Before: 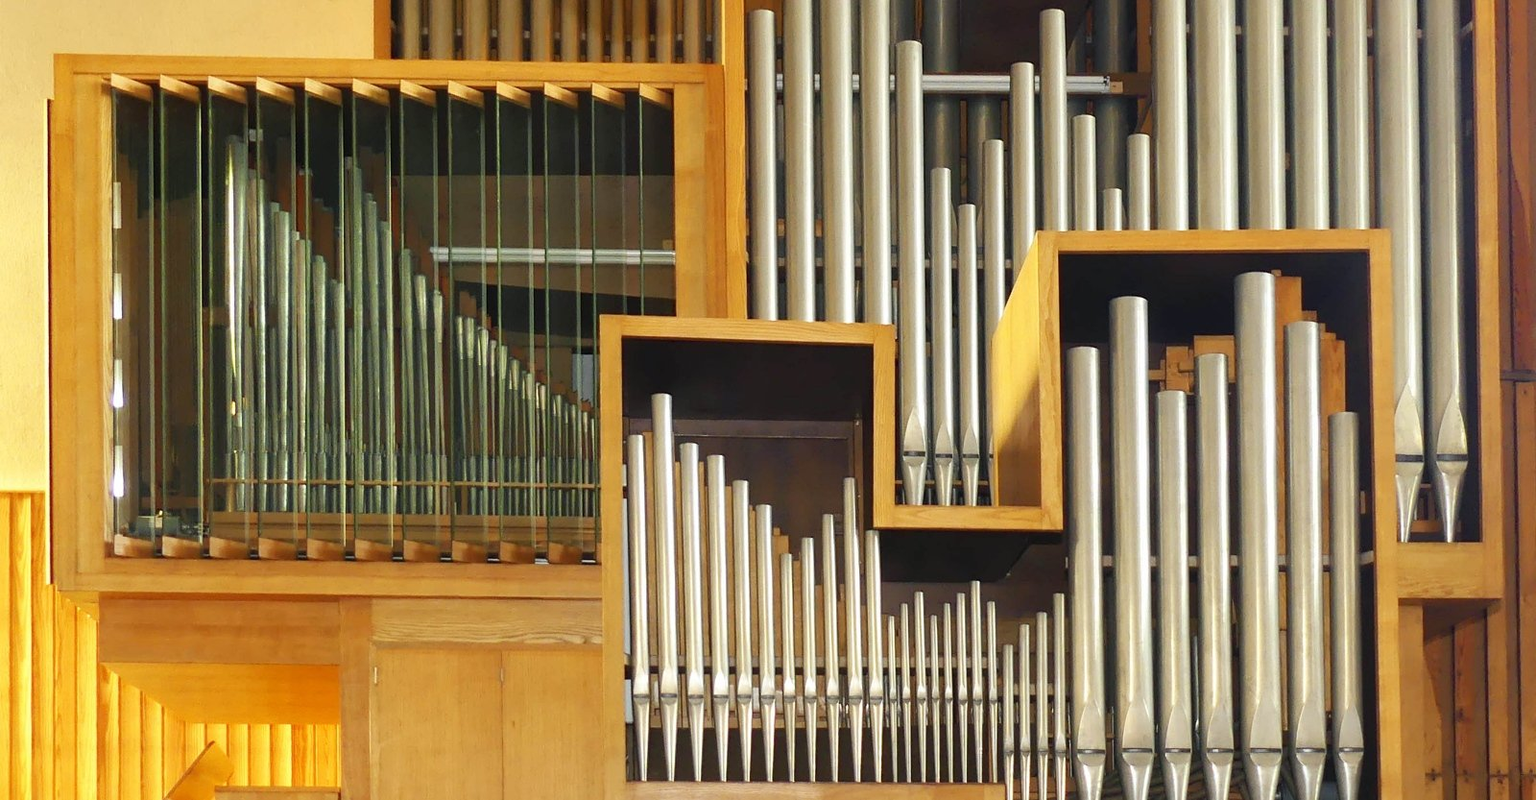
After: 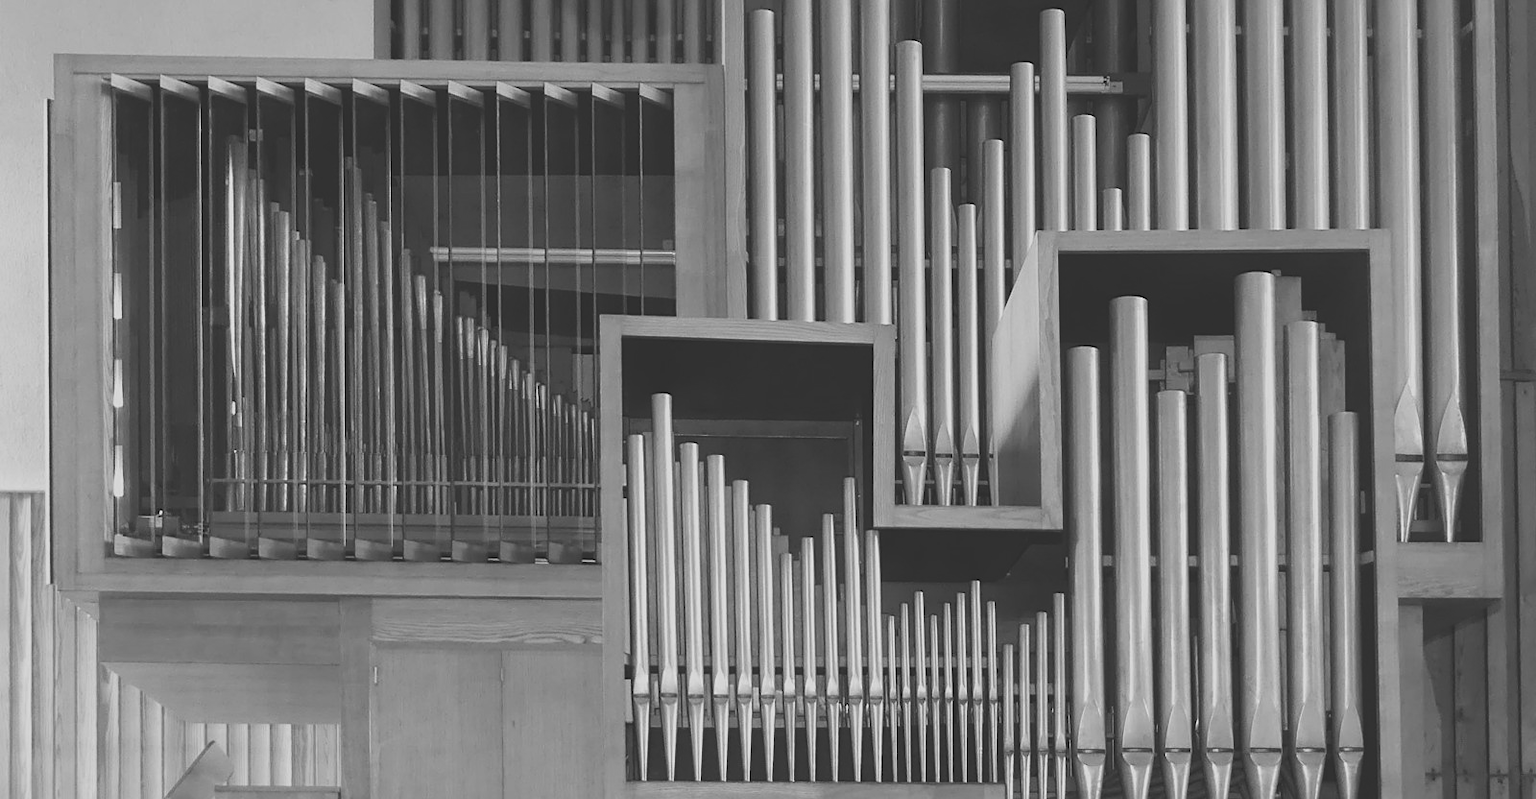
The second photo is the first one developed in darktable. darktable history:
sharpen: amount 0.2
exposure: black level correction -0.036, exposure -0.497 EV, compensate highlight preservation false
monochrome: a -35.87, b 49.73, size 1.7
